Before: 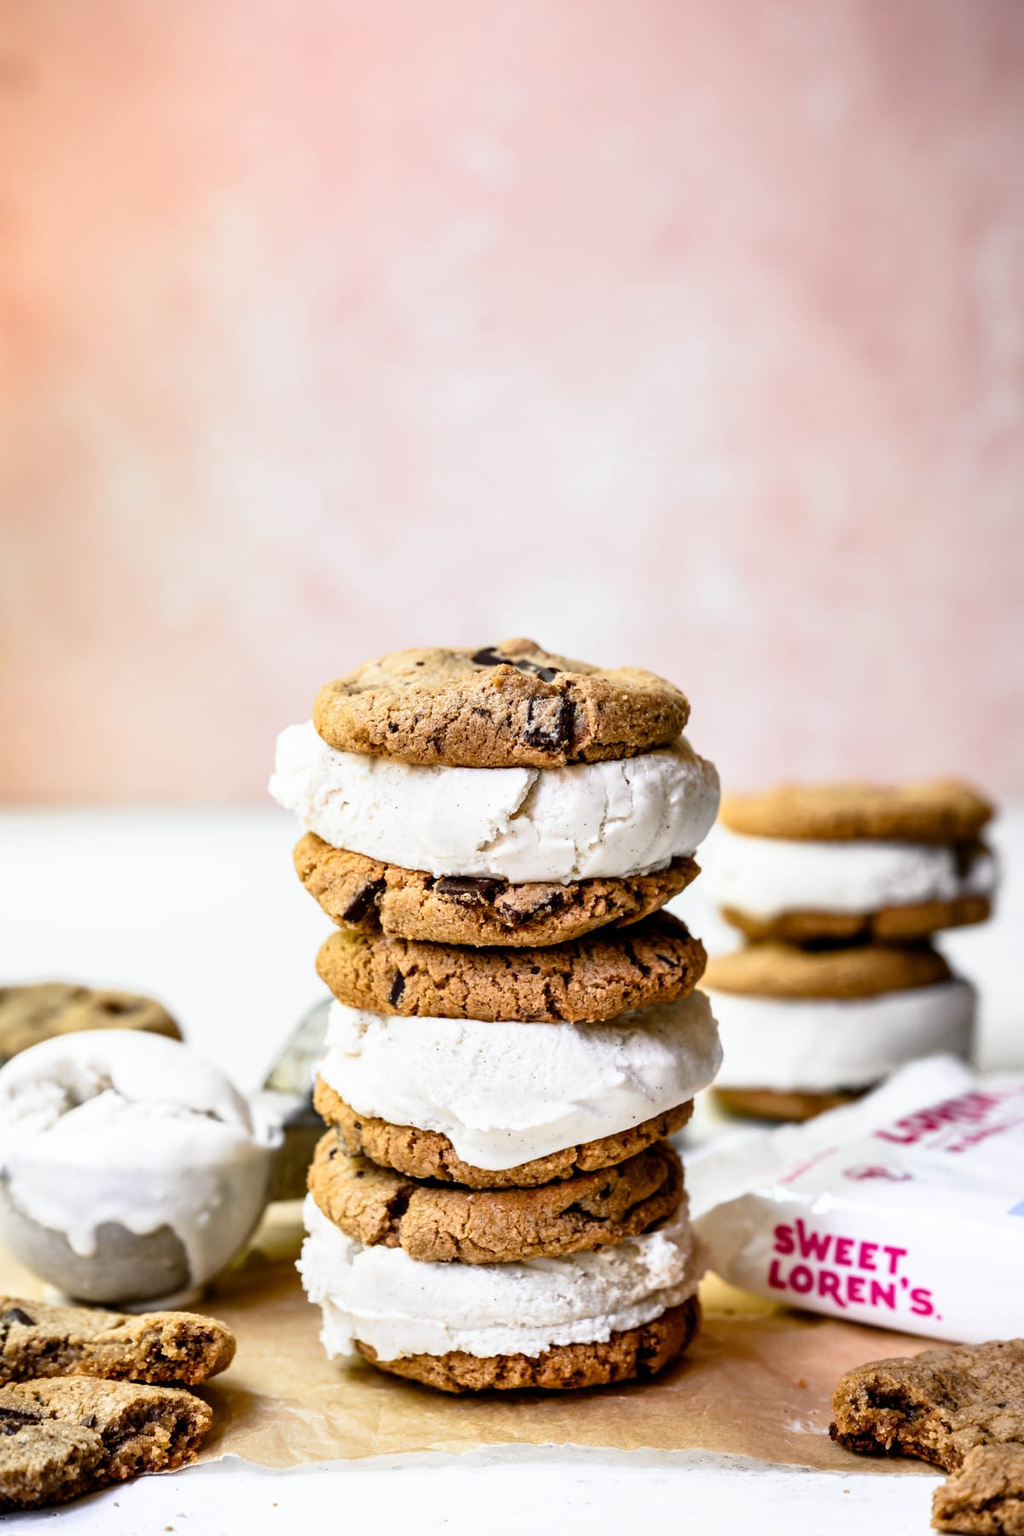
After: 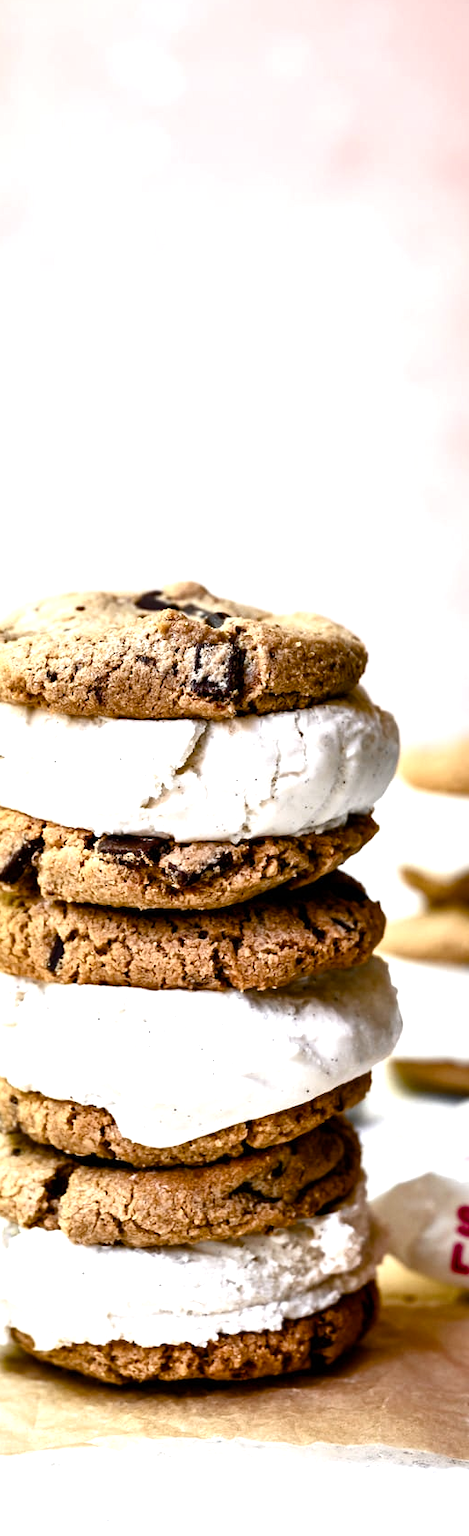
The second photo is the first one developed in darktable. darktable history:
color balance rgb: perceptual saturation grading › global saturation 20%, perceptual saturation grading › highlights -49.57%, perceptual saturation grading › shadows 25.184%, perceptual brilliance grading › global brilliance 15.493%, perceptual brilliance grading › shadows -34.637%
crop: left 33.747%, top 6.004%, right 23.111%
